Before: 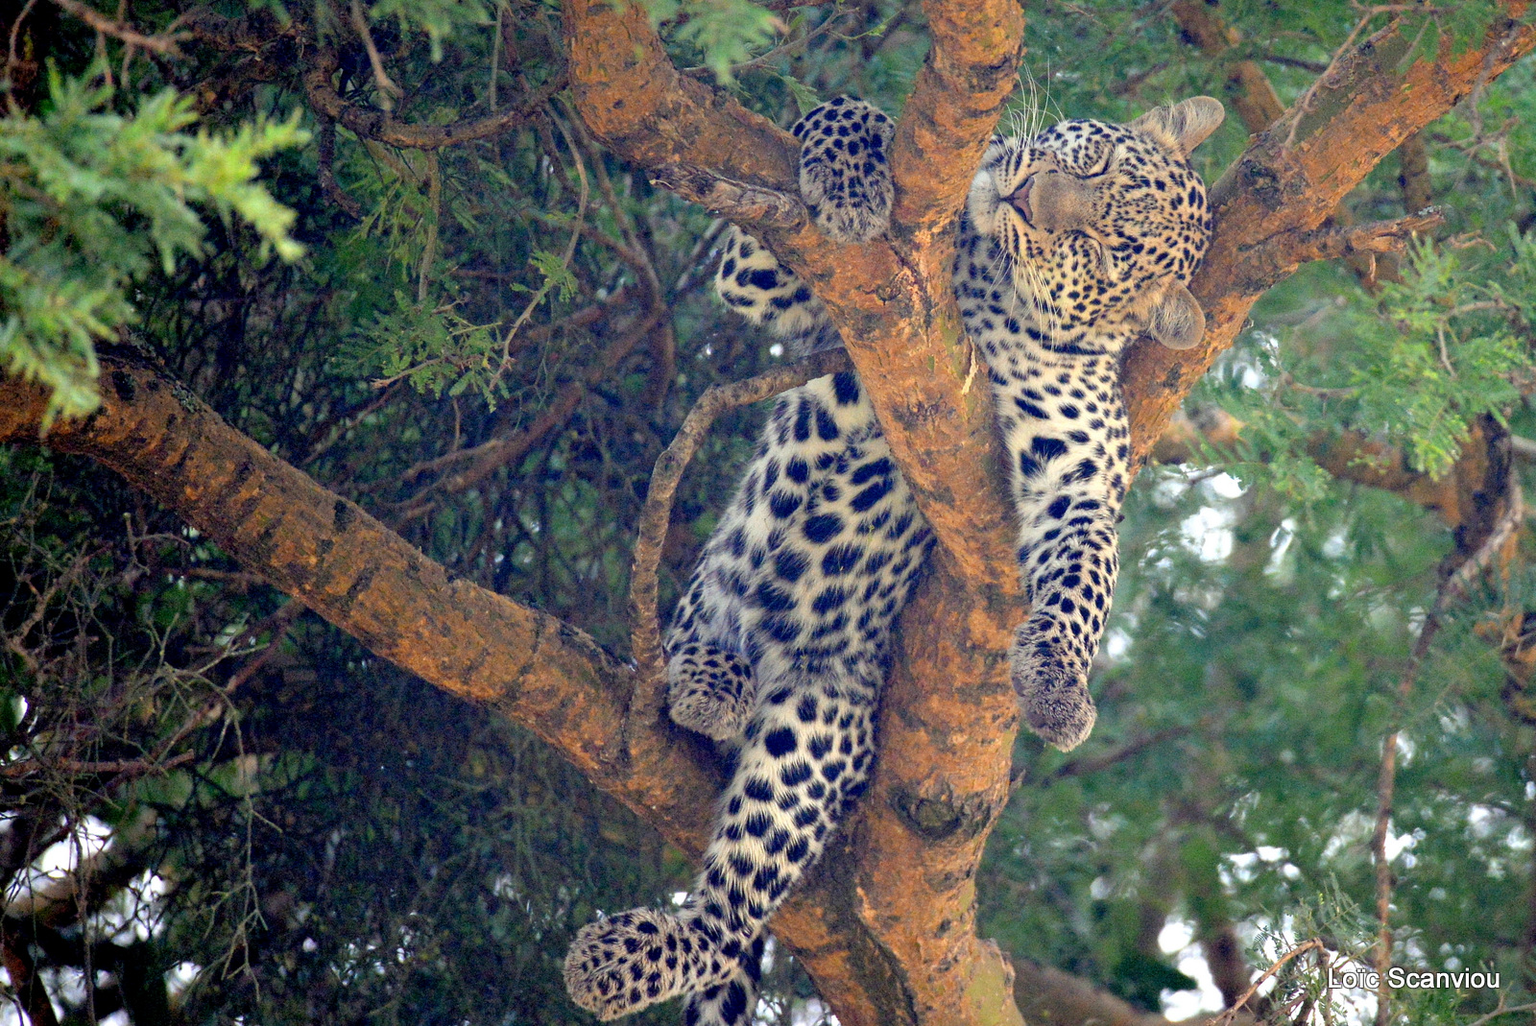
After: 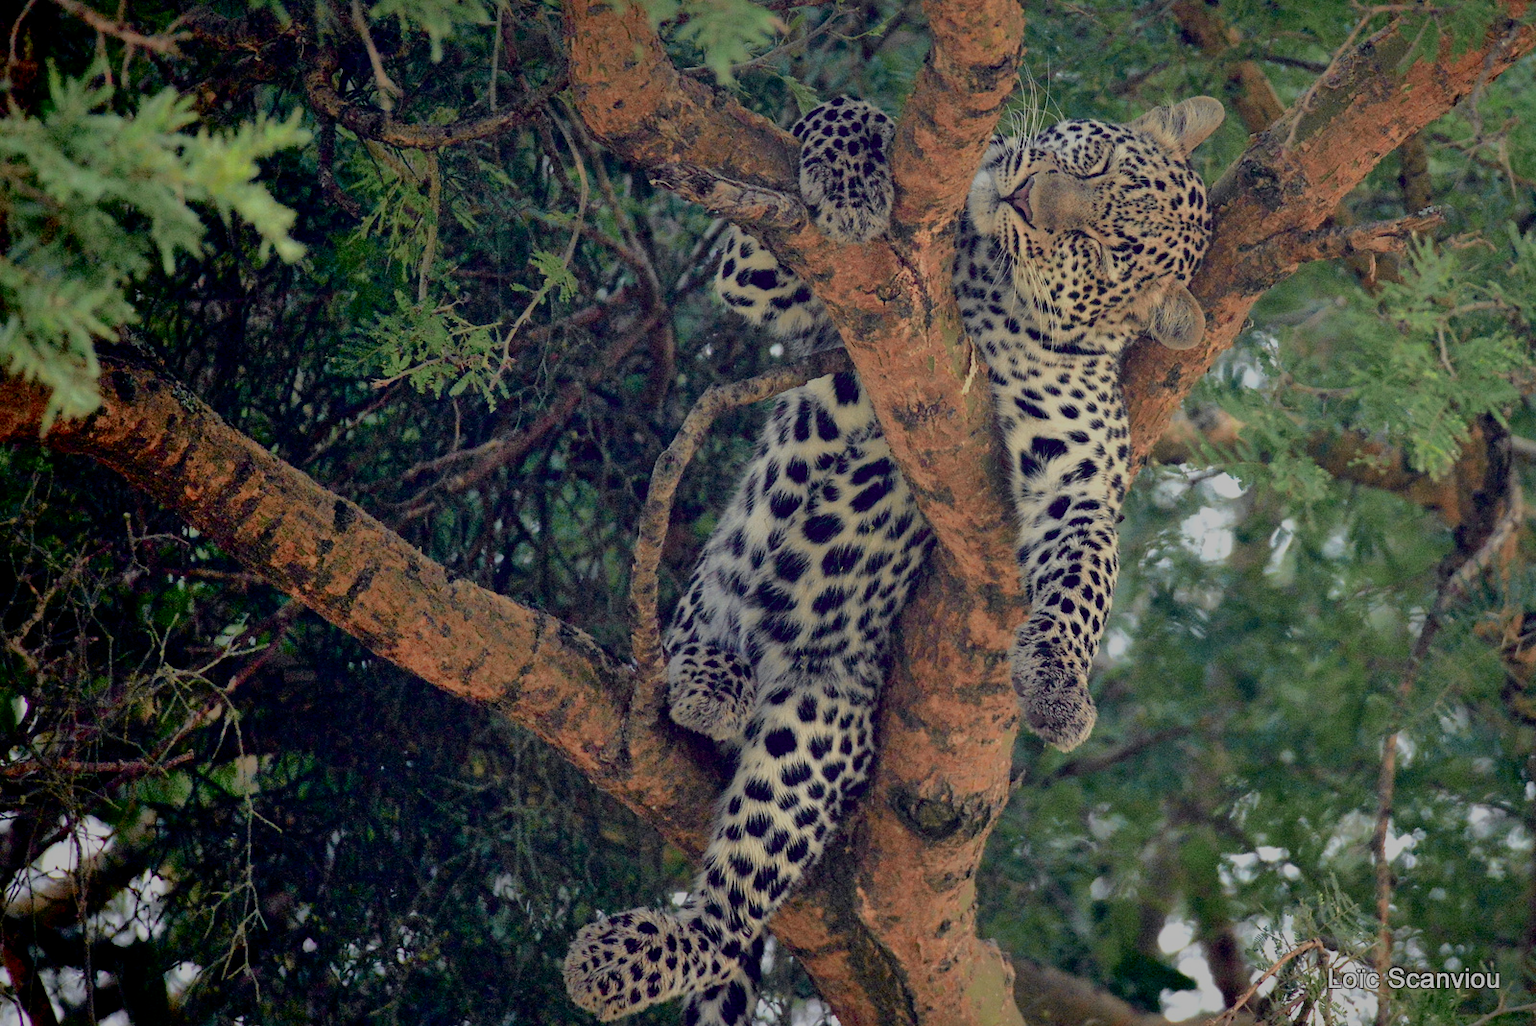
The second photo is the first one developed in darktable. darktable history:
shadows and highlights: on, module defaults
exposure: black level correction 0, exposure 1.198 EV, compensate exposure bias true, compensate highlight preservation false
tone curve: curves: ch0 [(0.003, 0) (0.066, 0.023) (0.149, 0.094) (0.264, 0.238) (0.395, 0.421) (0.517, 0.56) (0.688, 0.743) (0.813, 0.846) (1, 1)]; ch1 [(0, 0) (0.164, 0.115) (0.337, 0.332) (0.39, 0.398) (0.464, 0.461) (0.501, 0.5) (0.507, 0.503) (0.534, 0.537) (0.577, 0.59) (0.652, 0.681) (0.733, 0.749) (0.811, 0.796) (1, 1)]; ch2 [(0, 0) (0.337, 0.382) (0.464, 0.476) (0.501, 0.502) (0.527, 0.54) (0.551, 0.565) (0.6, 0.59) (0.687, 0.675) (1, 1)], color space Lab, independent channels, preserve colors none
